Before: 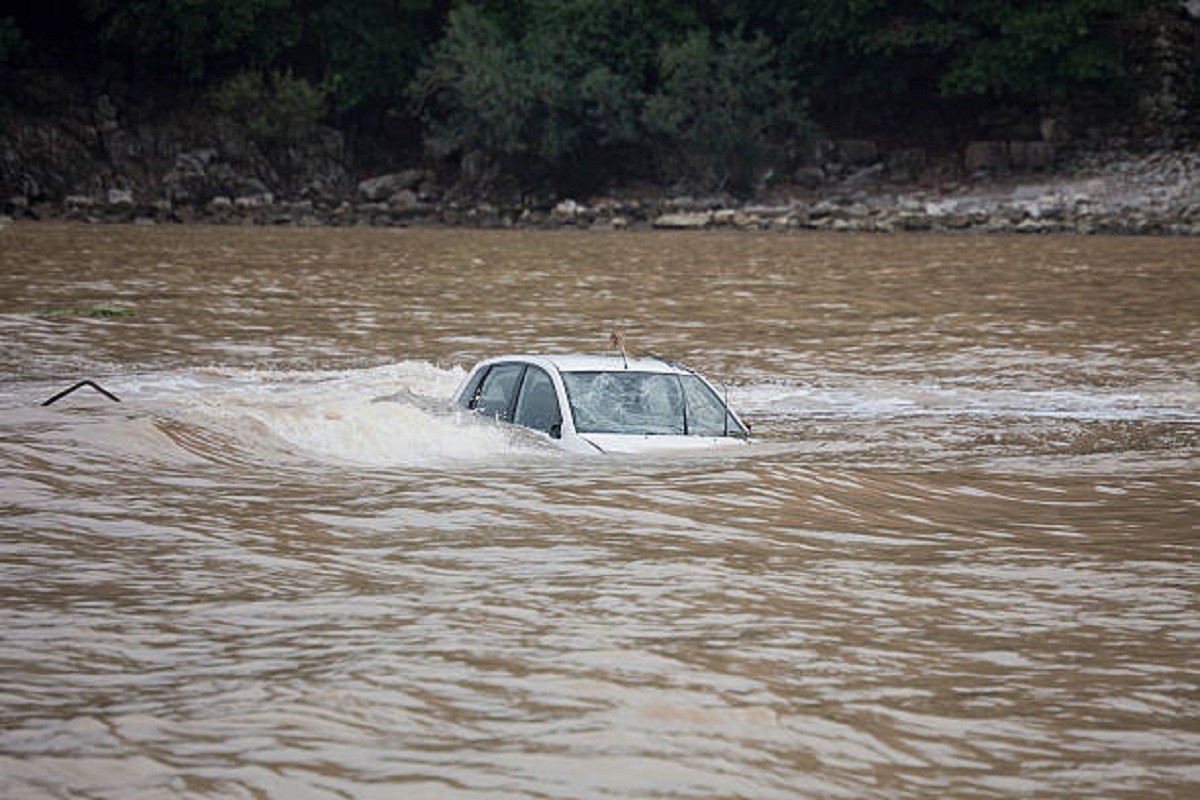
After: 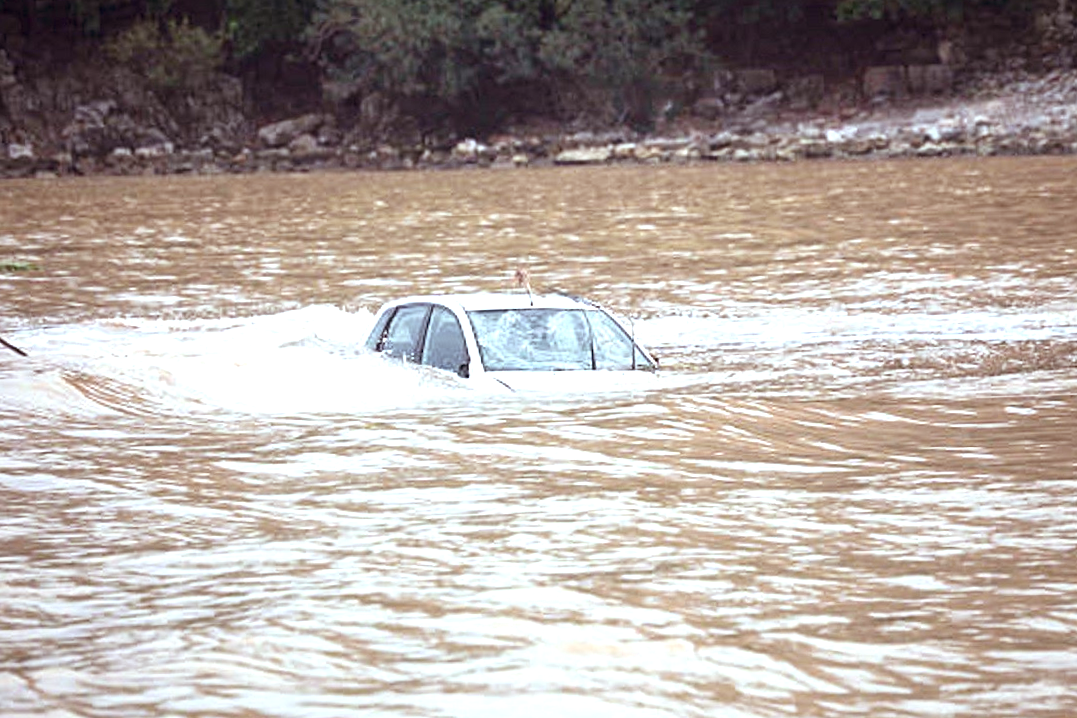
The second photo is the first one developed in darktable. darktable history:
crop and rotate: angle 1.96°, left 5.673%, top 5.673%
exposure: black level correction 0, exposure 1.2 EV, compensate exposure bias true, compensate highlight preservation false
rgb levels: mode RGB, independent channels, levels [[0, 0.474, 1], [0, 0.5, 1], [0, 0.5, 1]]
color calibration: illuminant Planckian (black body), adaptation linear Bradford (ICC v4), x 0.361, y 0.366, temperature 4511.61 K, saturation algorithm version 1 (2020)
